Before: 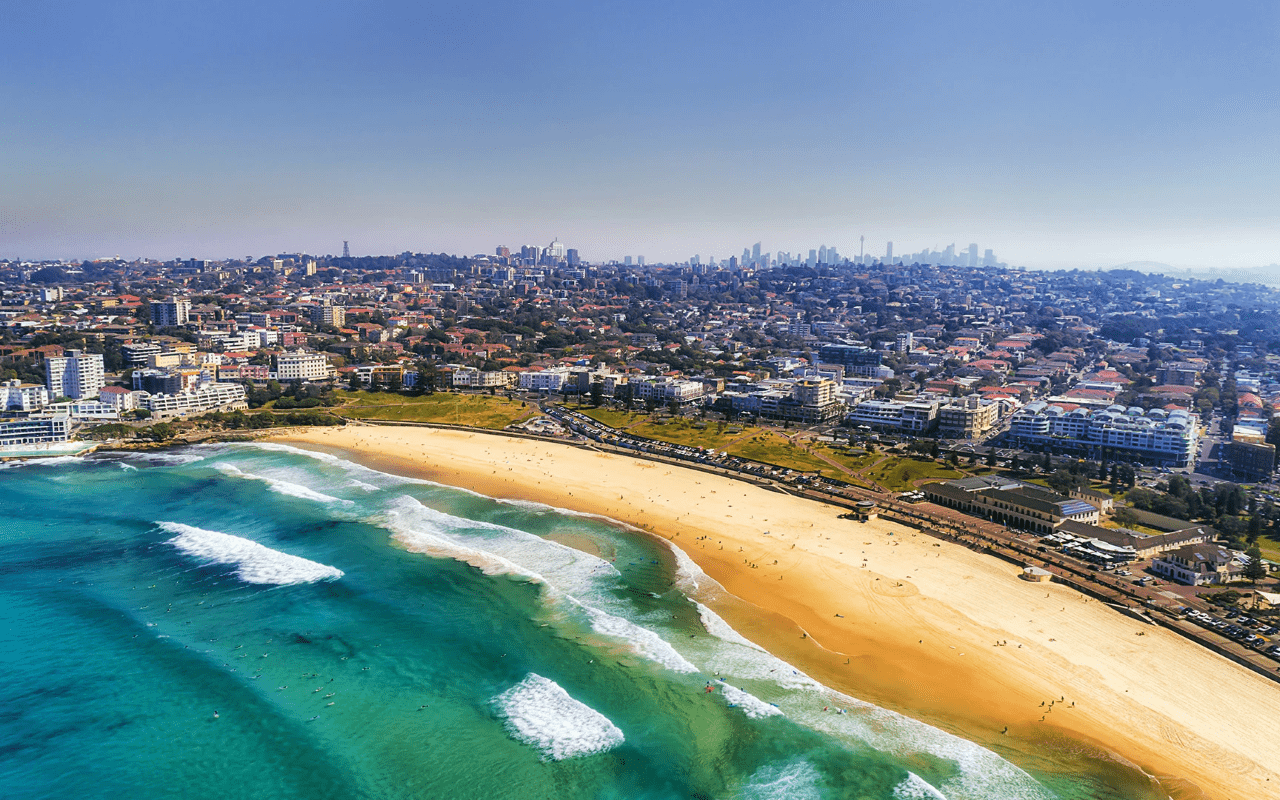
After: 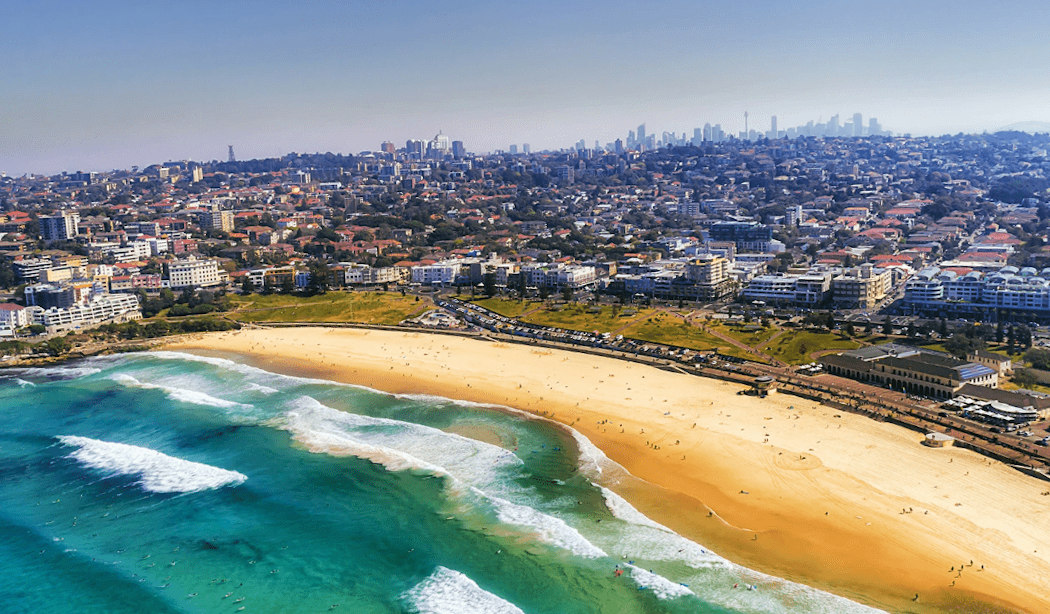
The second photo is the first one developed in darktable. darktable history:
rotate and perspective: rotation -3.18°, automatic cropping off
crop: left 9.712%, top 16.928%, right 10.845%, bottom 12.332%
